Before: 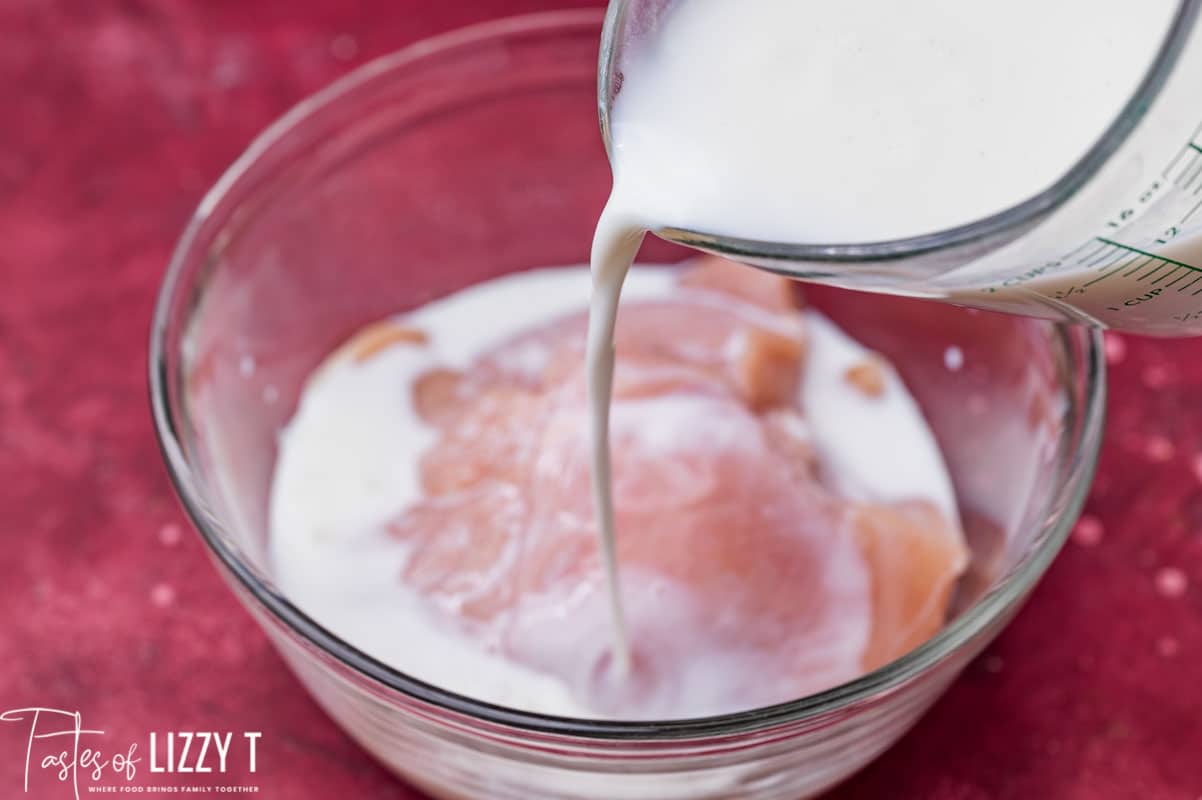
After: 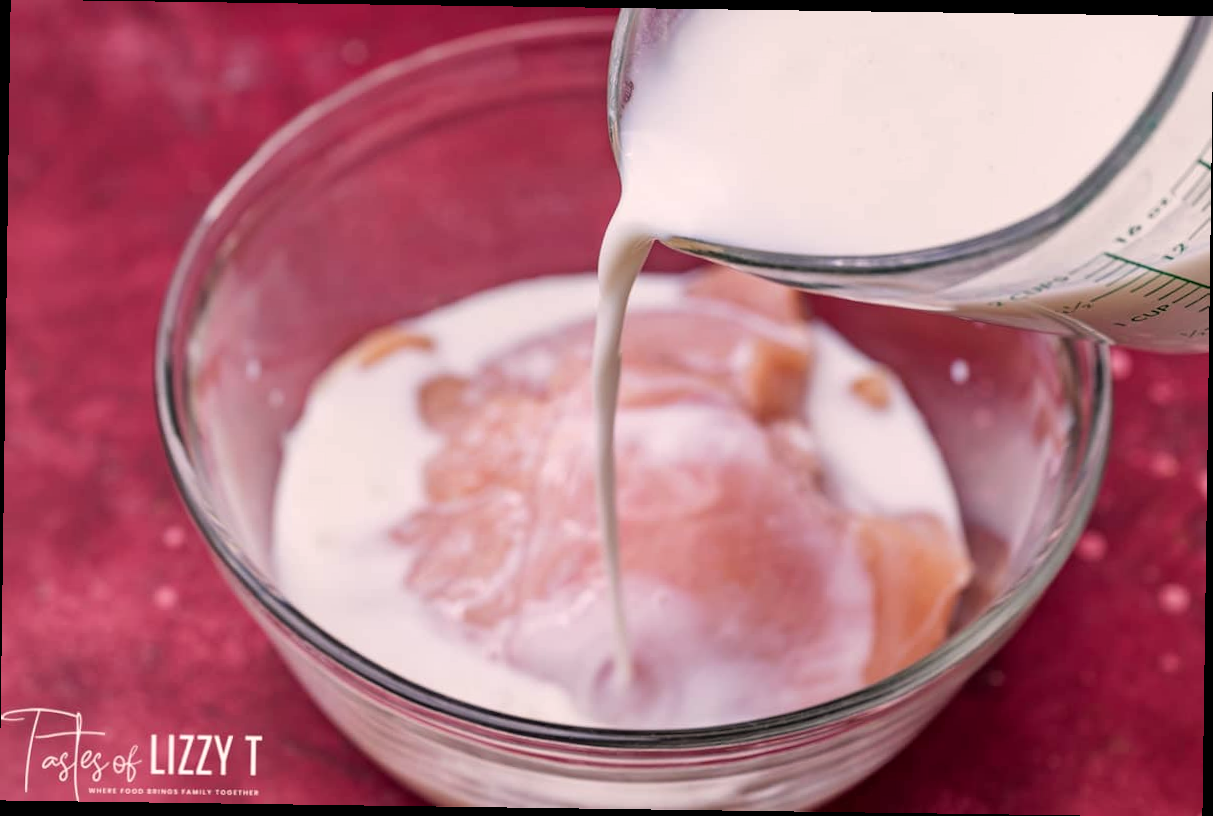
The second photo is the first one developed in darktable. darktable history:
rotate and perspective: rotation 0.8°, automatic cropping off
color correction: highlights a* 7.34, highlights b* 4.37
